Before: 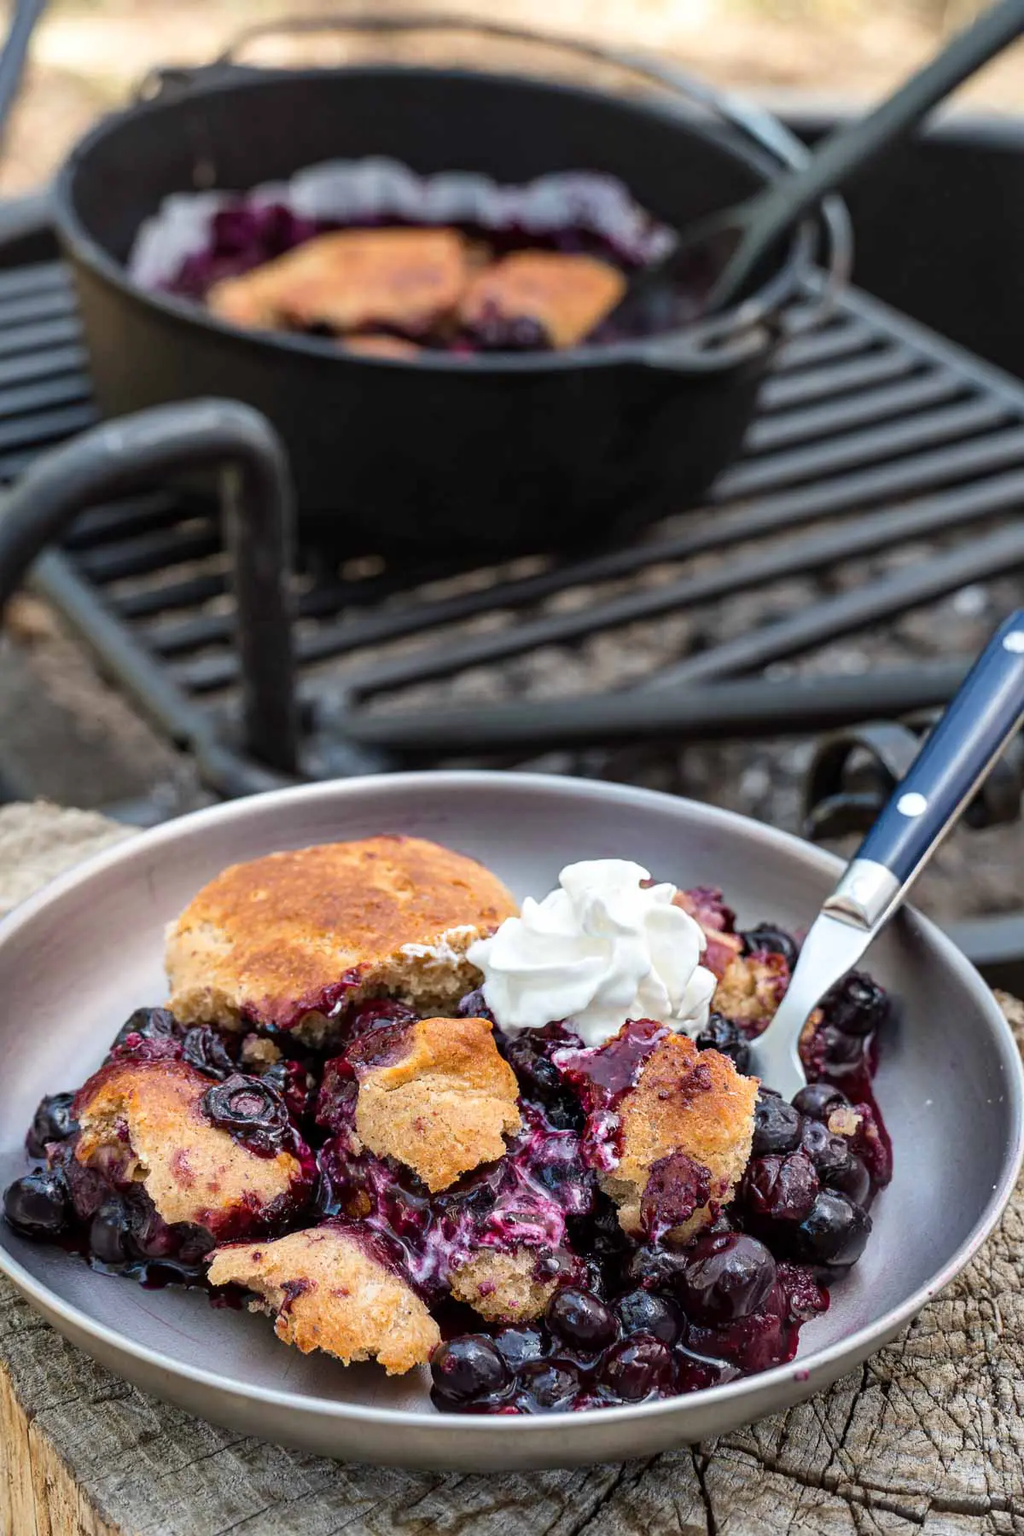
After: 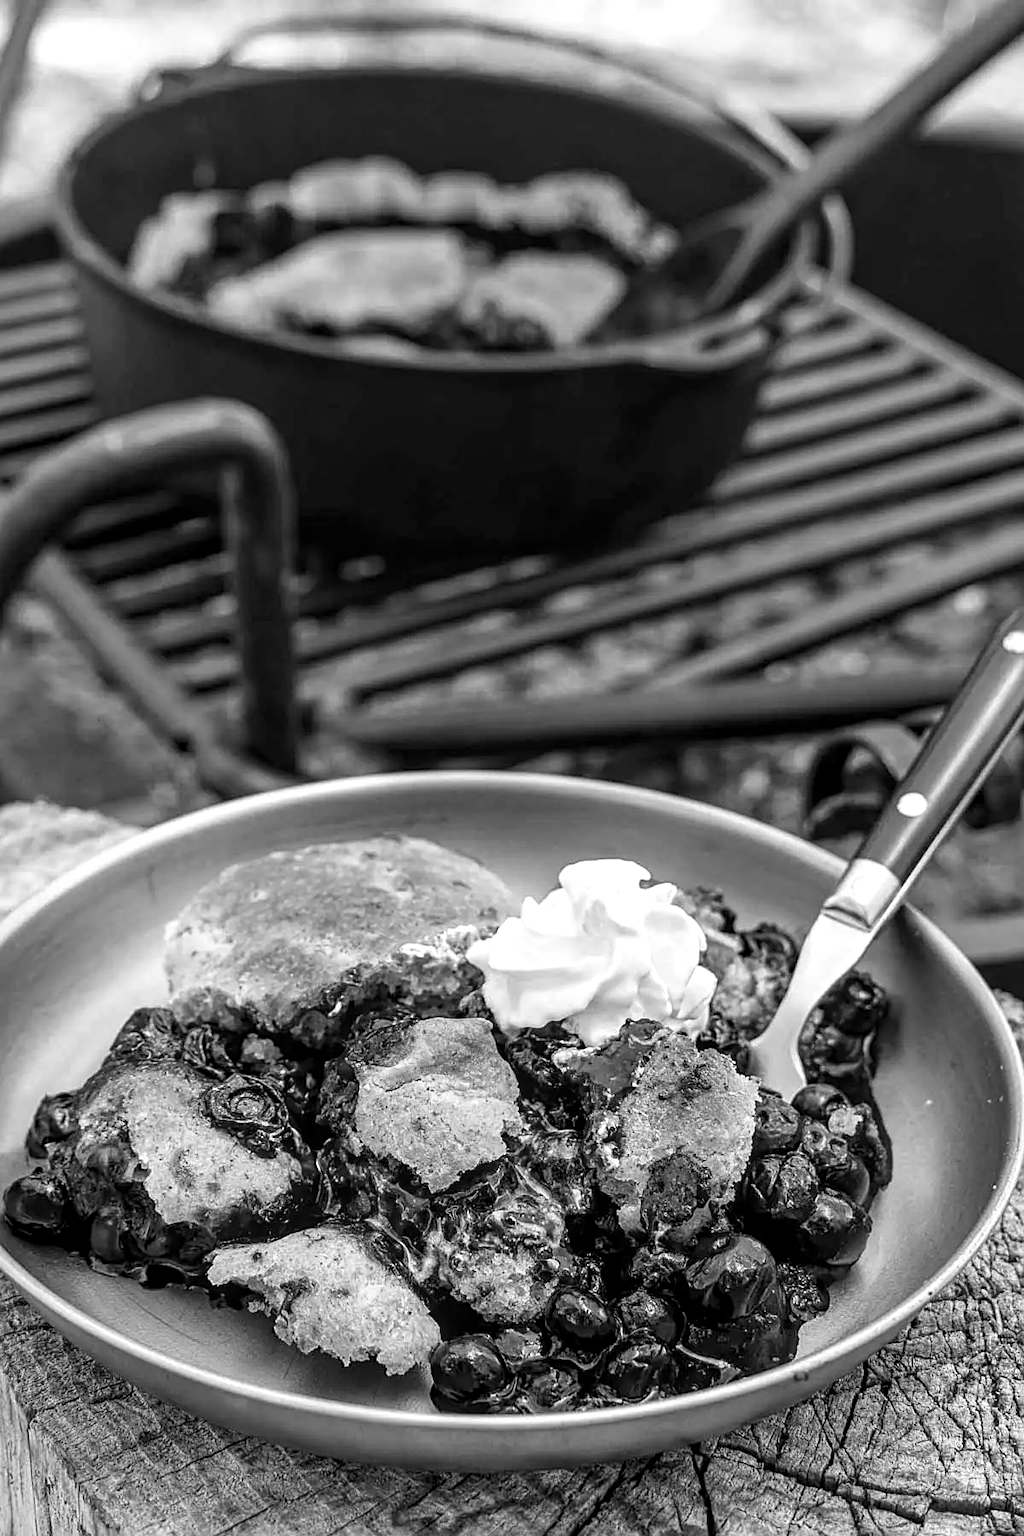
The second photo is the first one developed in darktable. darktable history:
monochrome: on, module defaults
exposure: compensate highlight preservation false
local contrast: on, module defaults
shadows and highlights: shadows -12.5, white point adjustment 4, highlights 28.33
color calibration: illuminant Planckian (black body), adaptation linear Bradford (ICC v4), x 0.361, y 0.366, temperature 4511.61 K, saturation algorithm version 1 (2020)
color balance rgb: linear chroma grading › global chroma 15%, perceptual saturation grading › global saturation 30%
sharpen: on, module defaults
